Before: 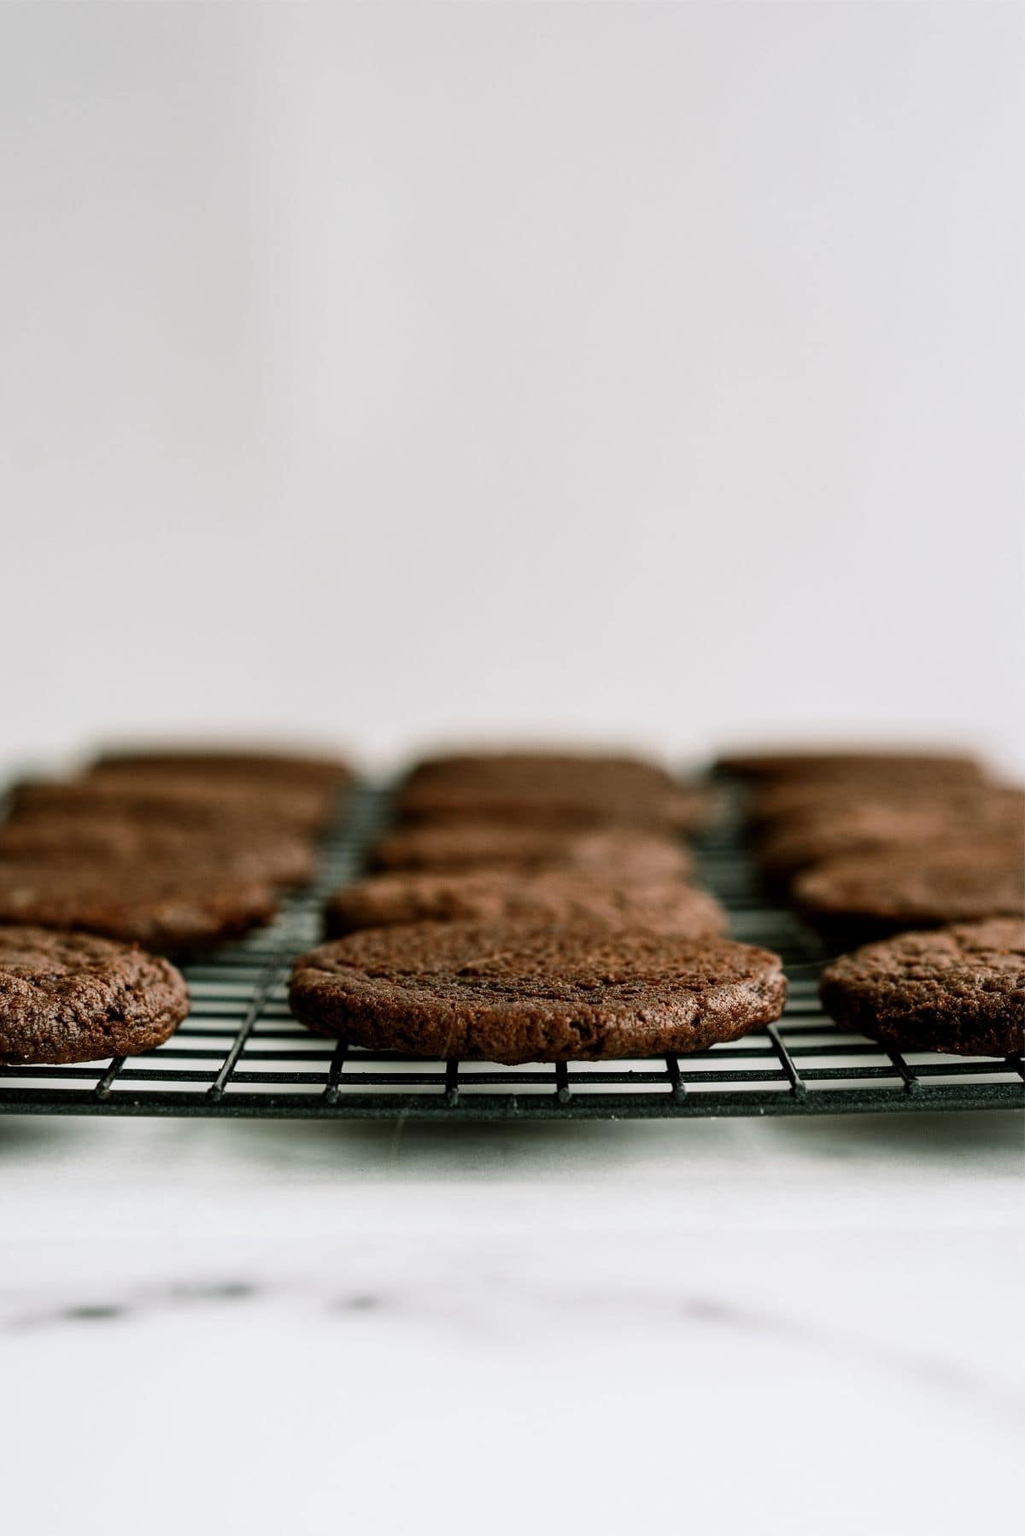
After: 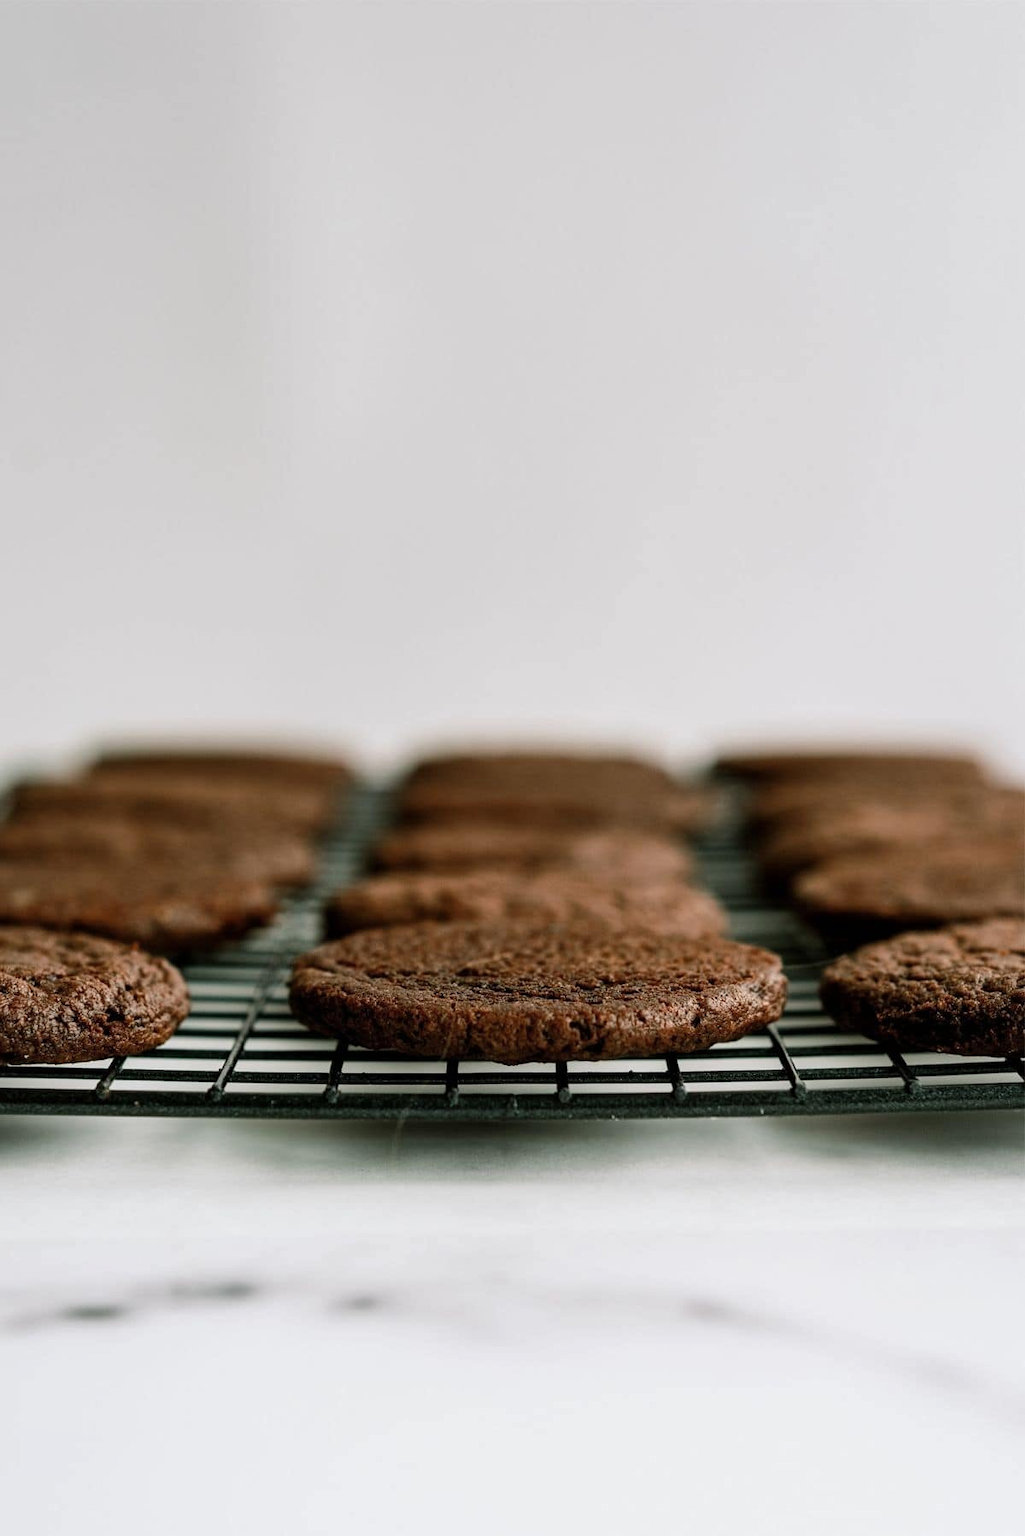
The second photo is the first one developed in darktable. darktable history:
shadows and highlights: shadows 25.15, highlights -24.72
